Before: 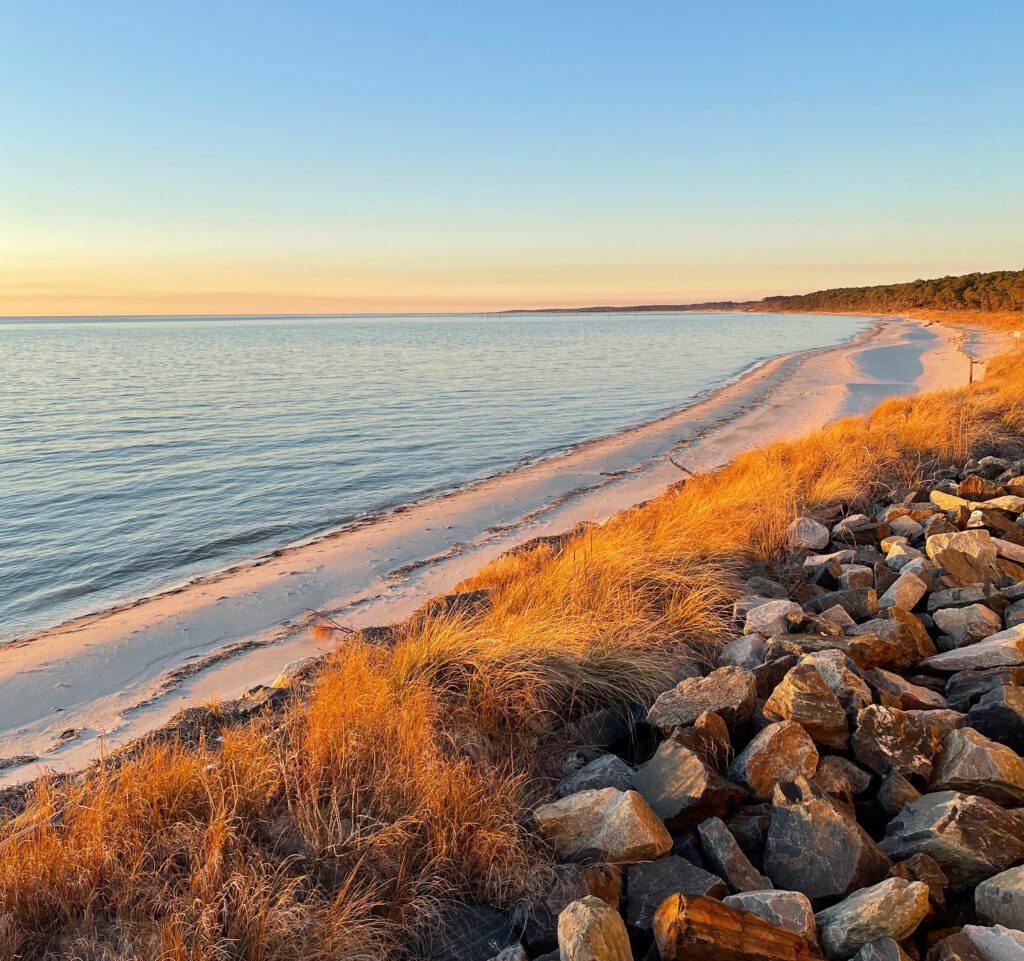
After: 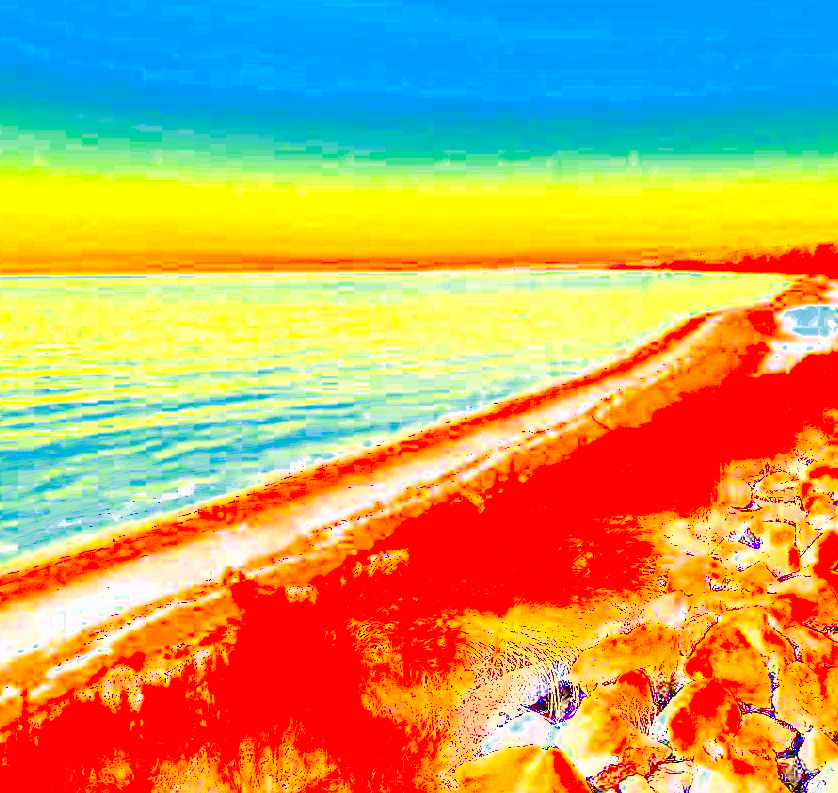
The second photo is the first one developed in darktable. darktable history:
exposure: exposure 7.947 EV, compensate highlight preservation false
shadows and highlights: shadows -8.17, white point adjustment 1.6, highlights 10.61
crop and rotate: left 7.622%, top 4.426%, right 10.534%, bottom 13.012%
color correction: highlights a* 9.83, highlights b* 38.86, shadows a* 14.97, shadows b* 3.49
sharpen: radius 1.394, amount 1.244, threshold 0.629
haze removal: compatibility mode true, adaptive false
local contrast: on, module defaults
color zones: curves: ch0 [(0.25, 0.5) (0.636, 0.25) (0.75, 0.5)]
